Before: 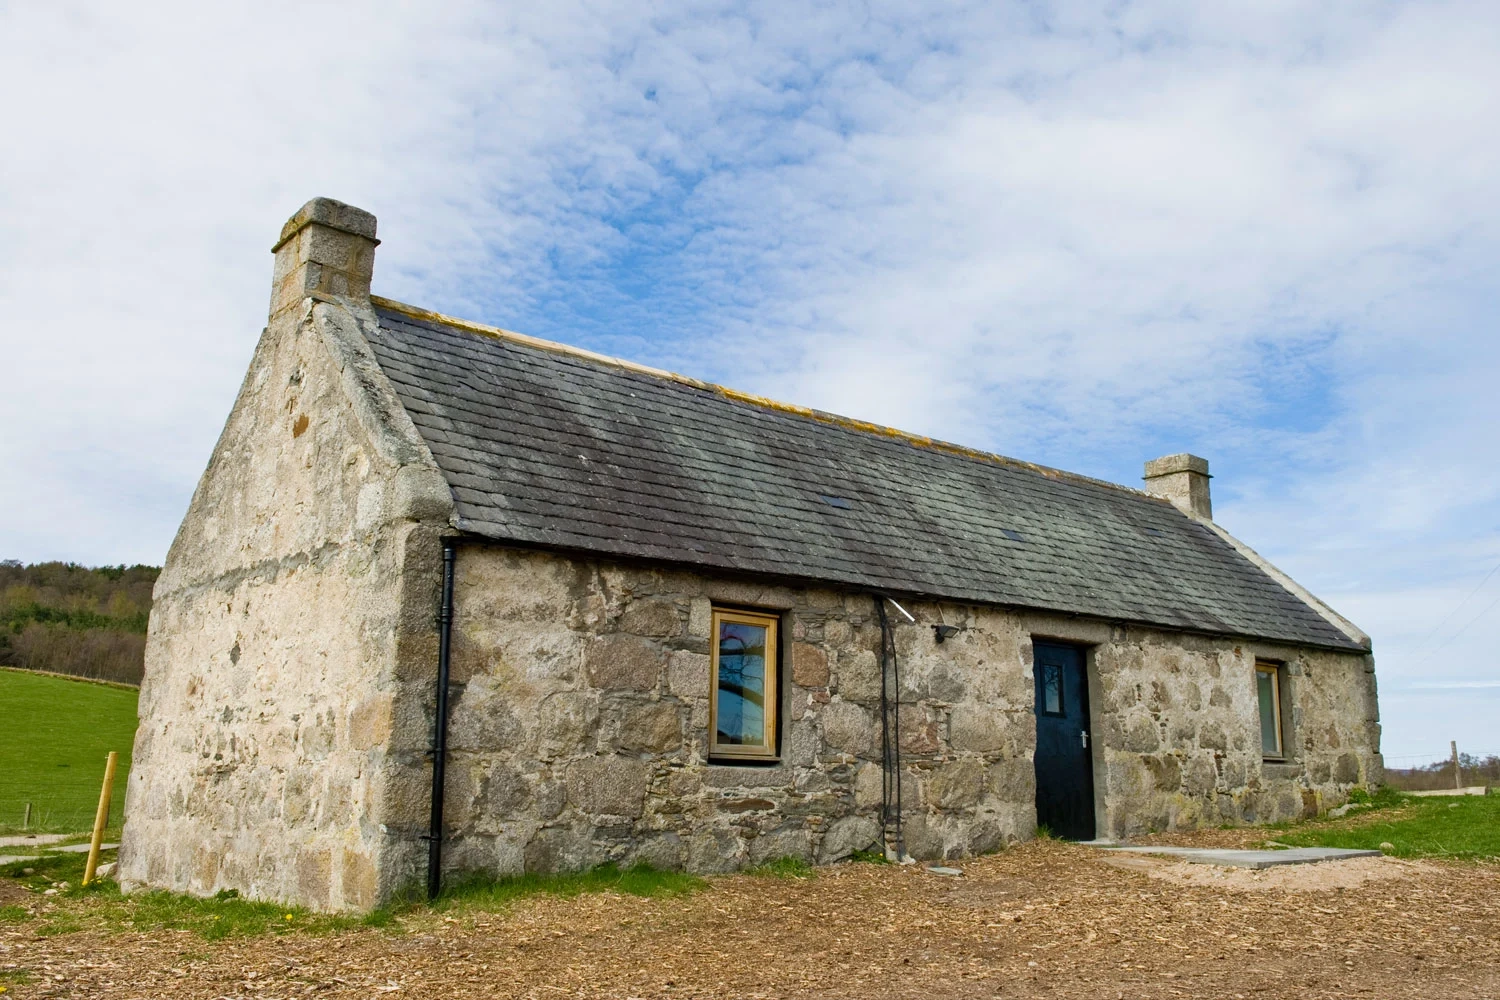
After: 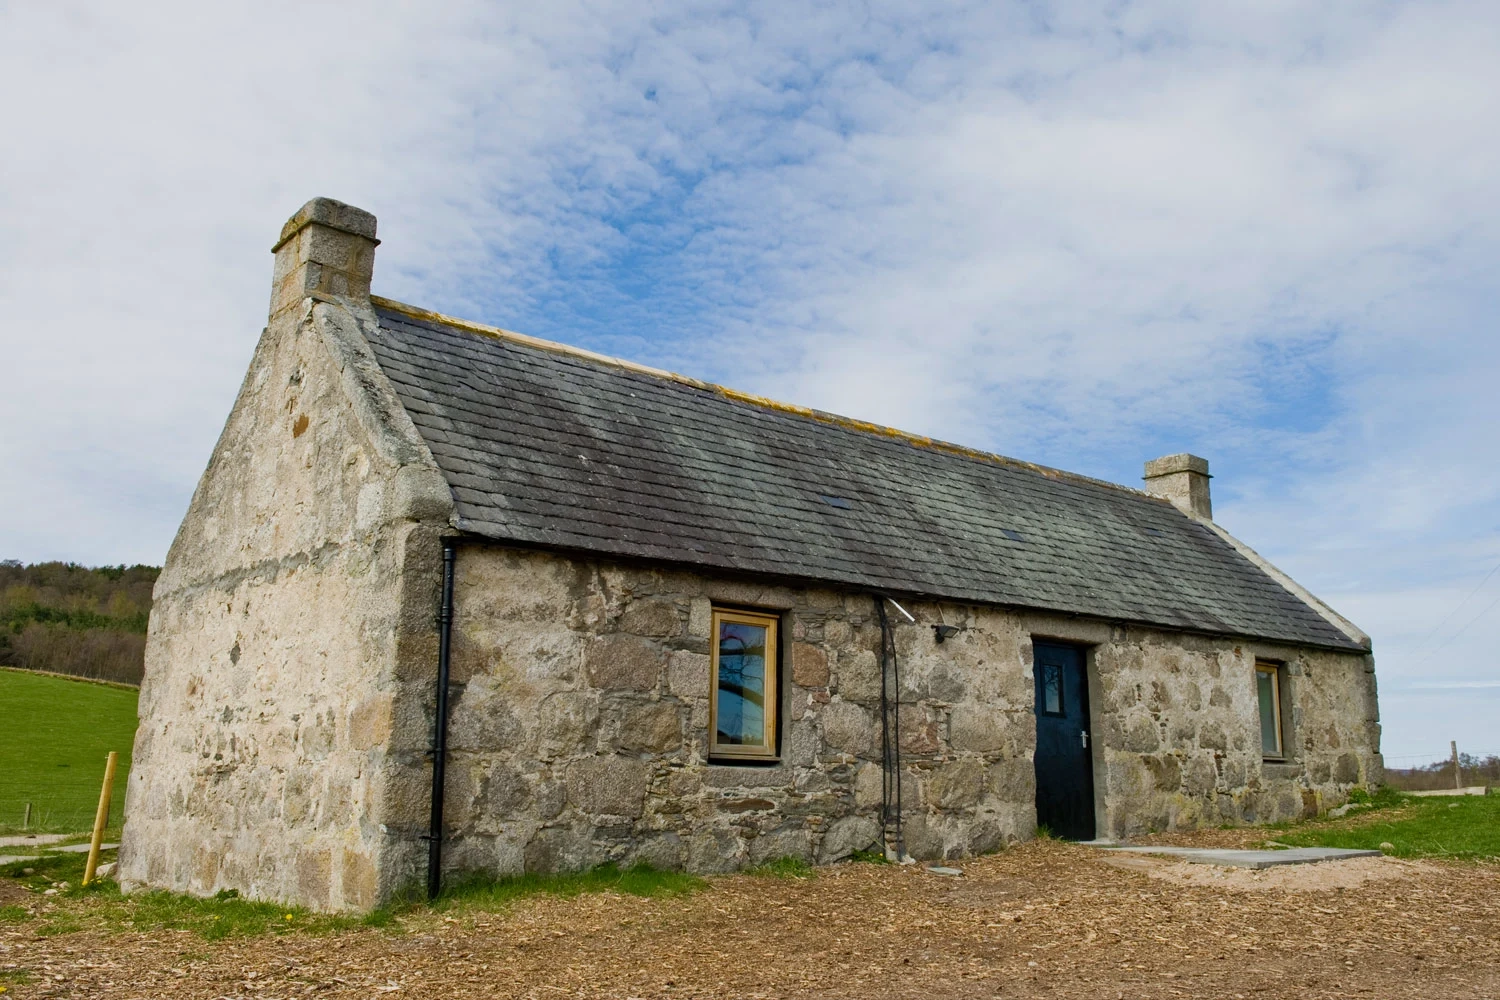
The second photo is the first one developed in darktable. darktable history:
exposure: exposure -0.247 EV, compensate exposure bias true, compensate highlight preservation false
